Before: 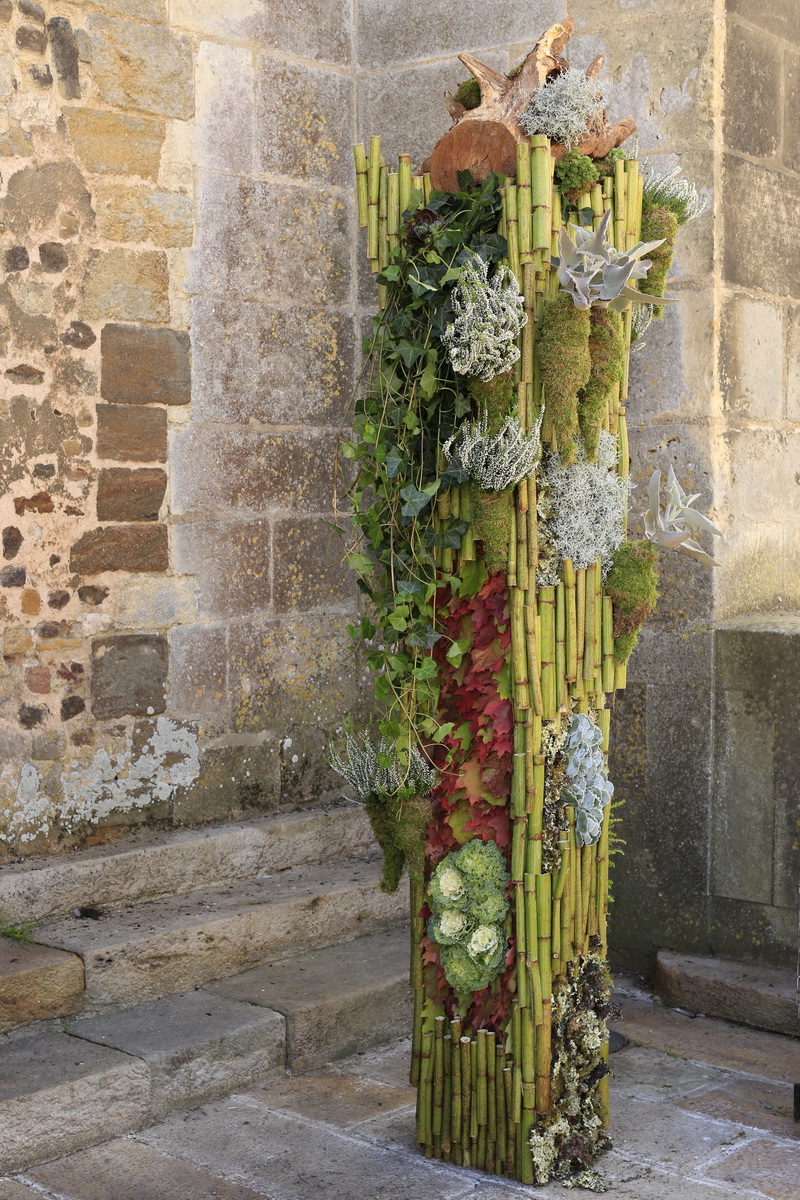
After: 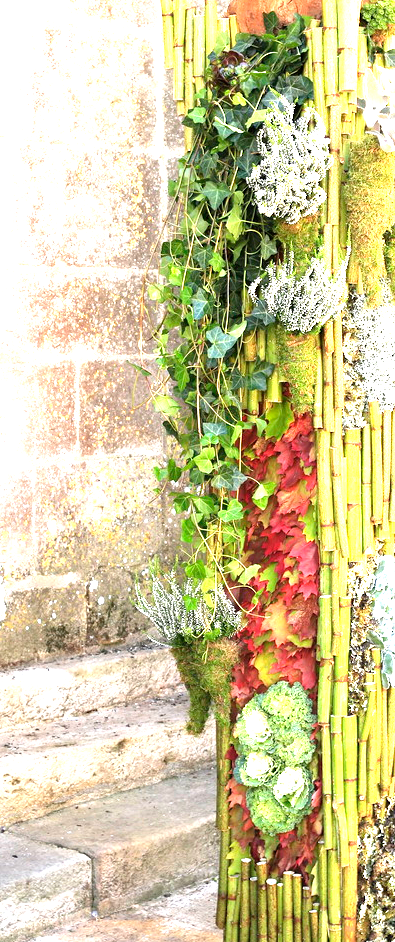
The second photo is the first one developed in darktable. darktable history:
exposure: exposure 2.207 EV, compensate highlight preservation false
crop and rotate: angle 0.02°, left 24.353%, top 13.219%, right 26.156%, bottom 8.224%
